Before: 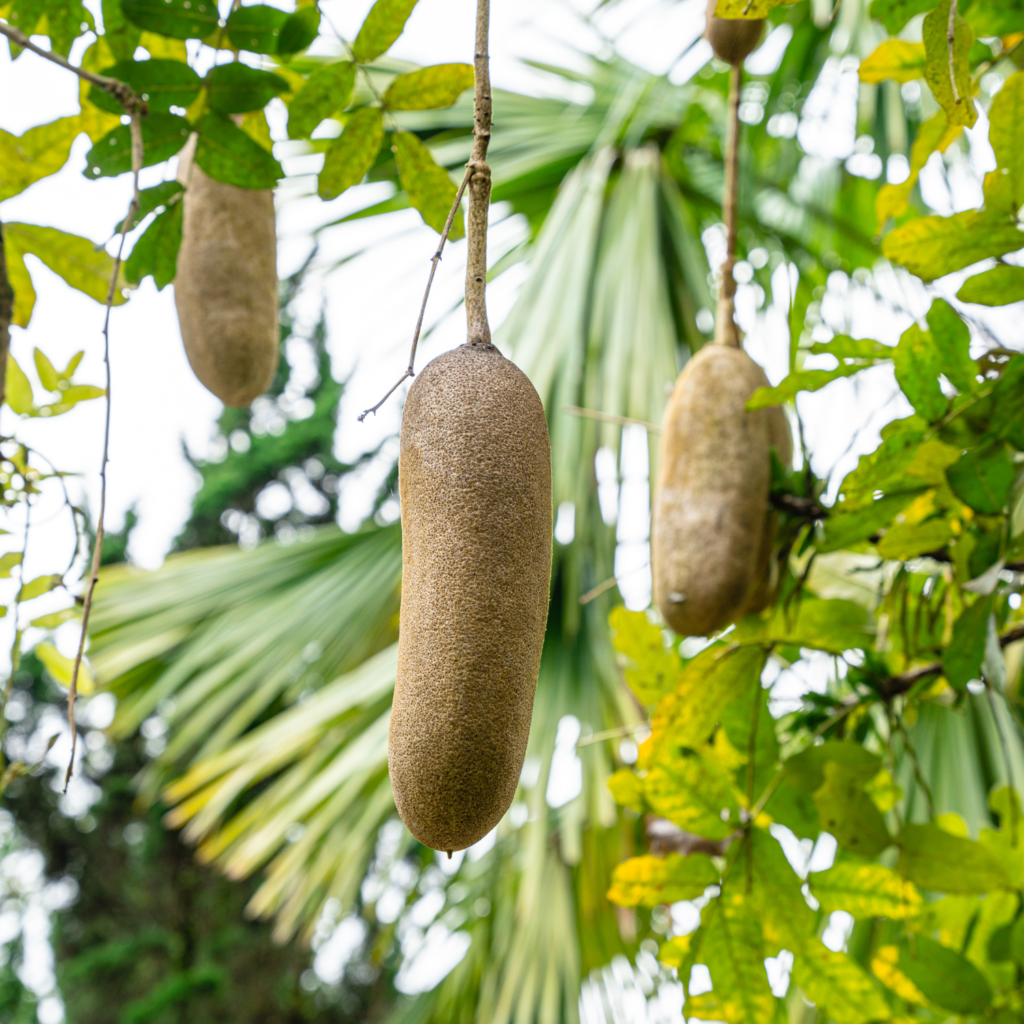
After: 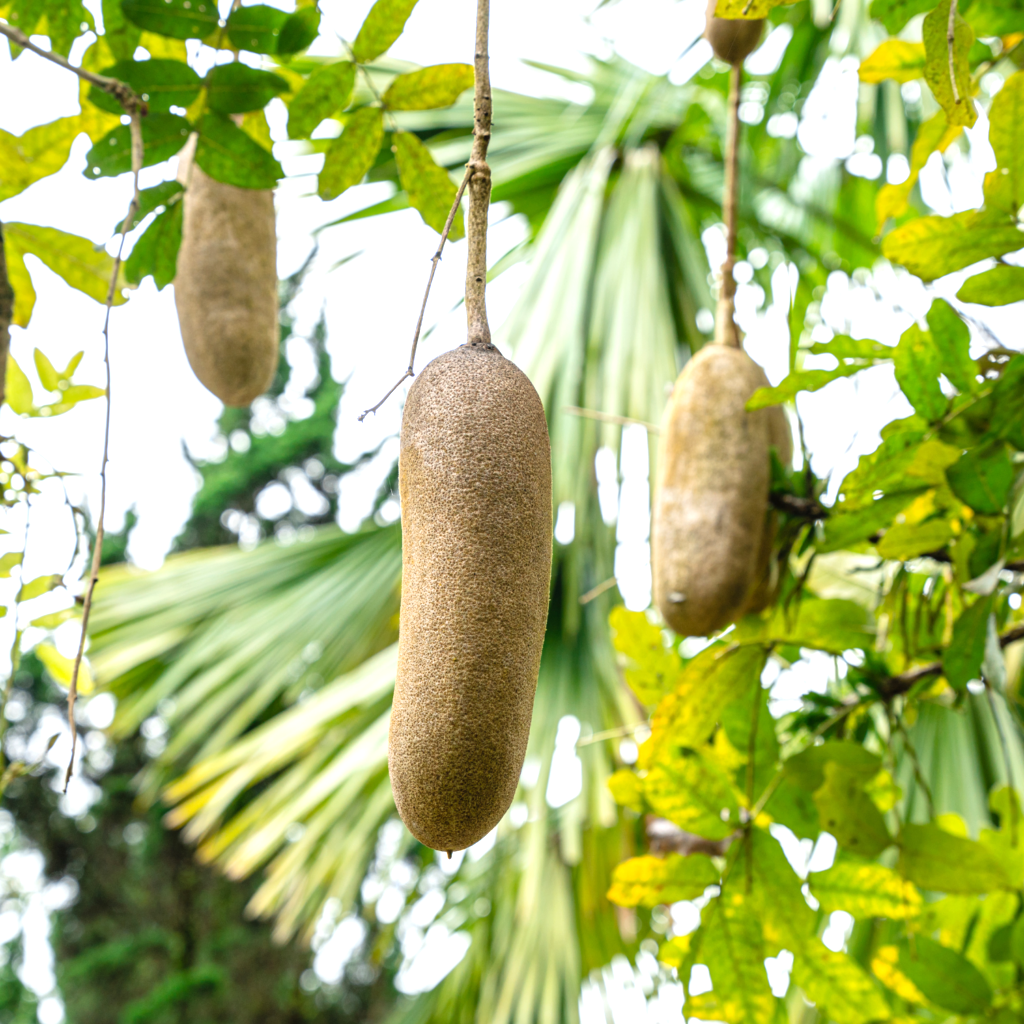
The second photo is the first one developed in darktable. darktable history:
exposure: exposure 0.408 EV, compensate exposure bias true, compensate highlight preservation false
